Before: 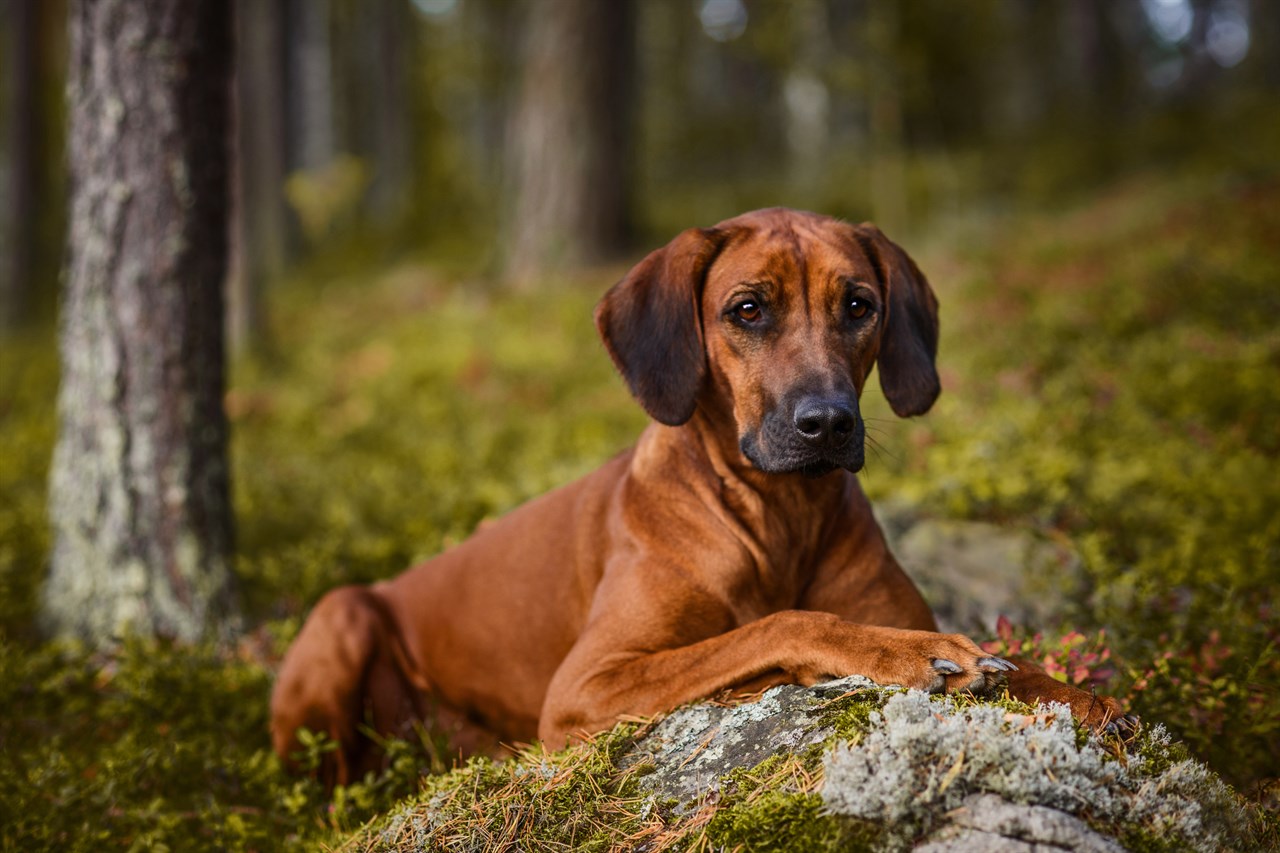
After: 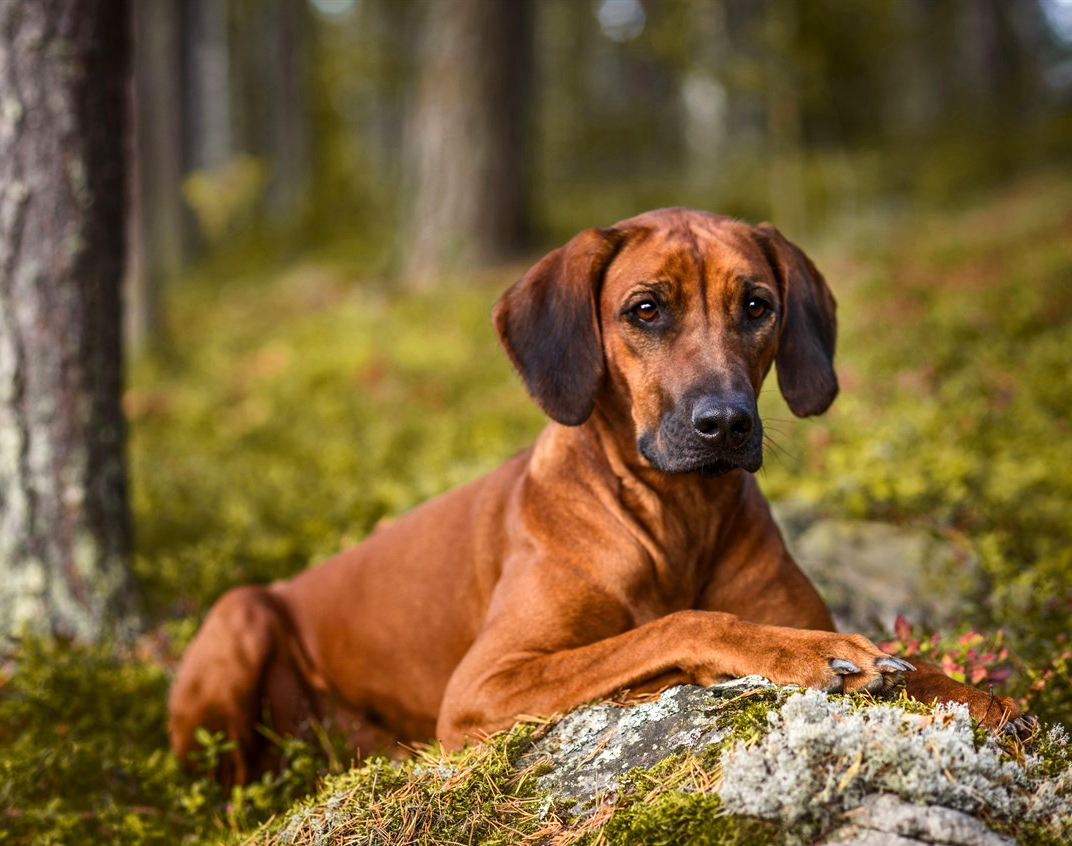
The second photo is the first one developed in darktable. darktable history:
crop: left 8.026%, right 7.374%
exposure: black level correction 0.001, exposure 0.5 EV, compensate exposure bias true, compensate highlight preservation false
